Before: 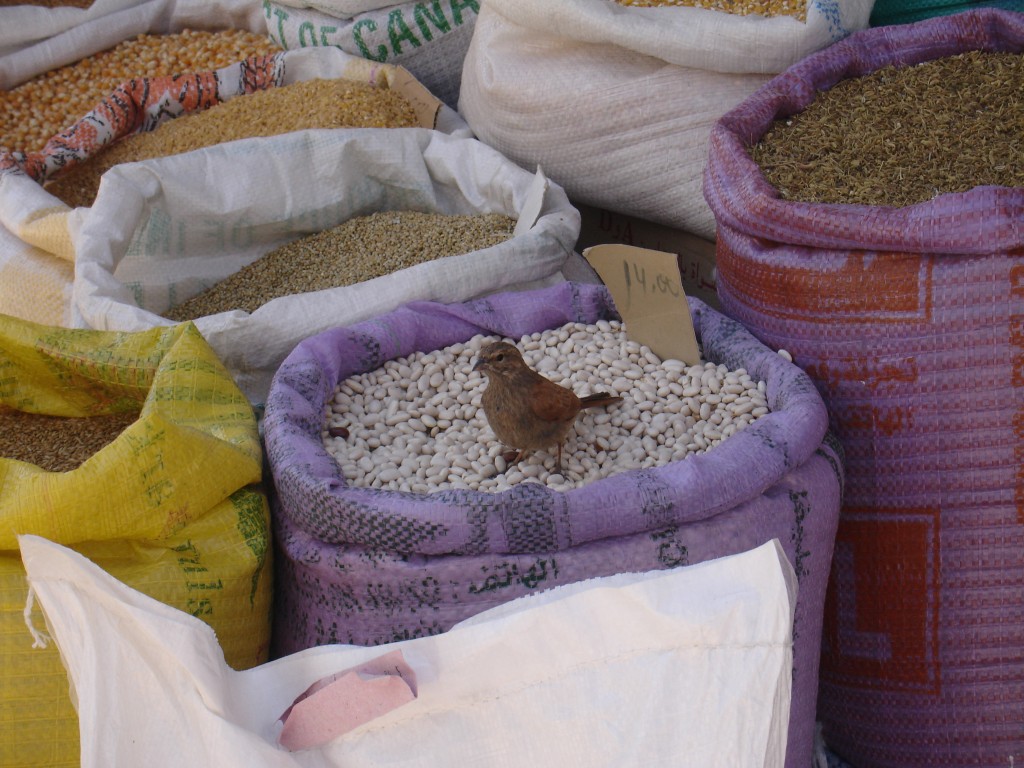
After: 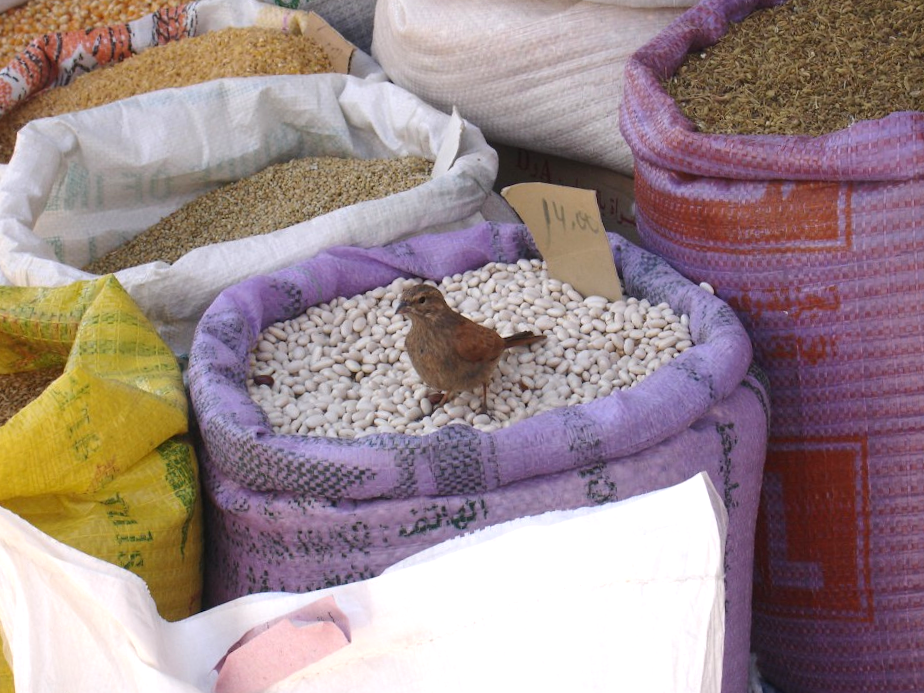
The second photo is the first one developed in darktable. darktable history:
exposure: black level correction 0, exposure 0.7 EV, compensate exposure bias true, compensate highlight preservation false
crop and rotate: angle 1.96°, left 5.673%, top 5.673%
